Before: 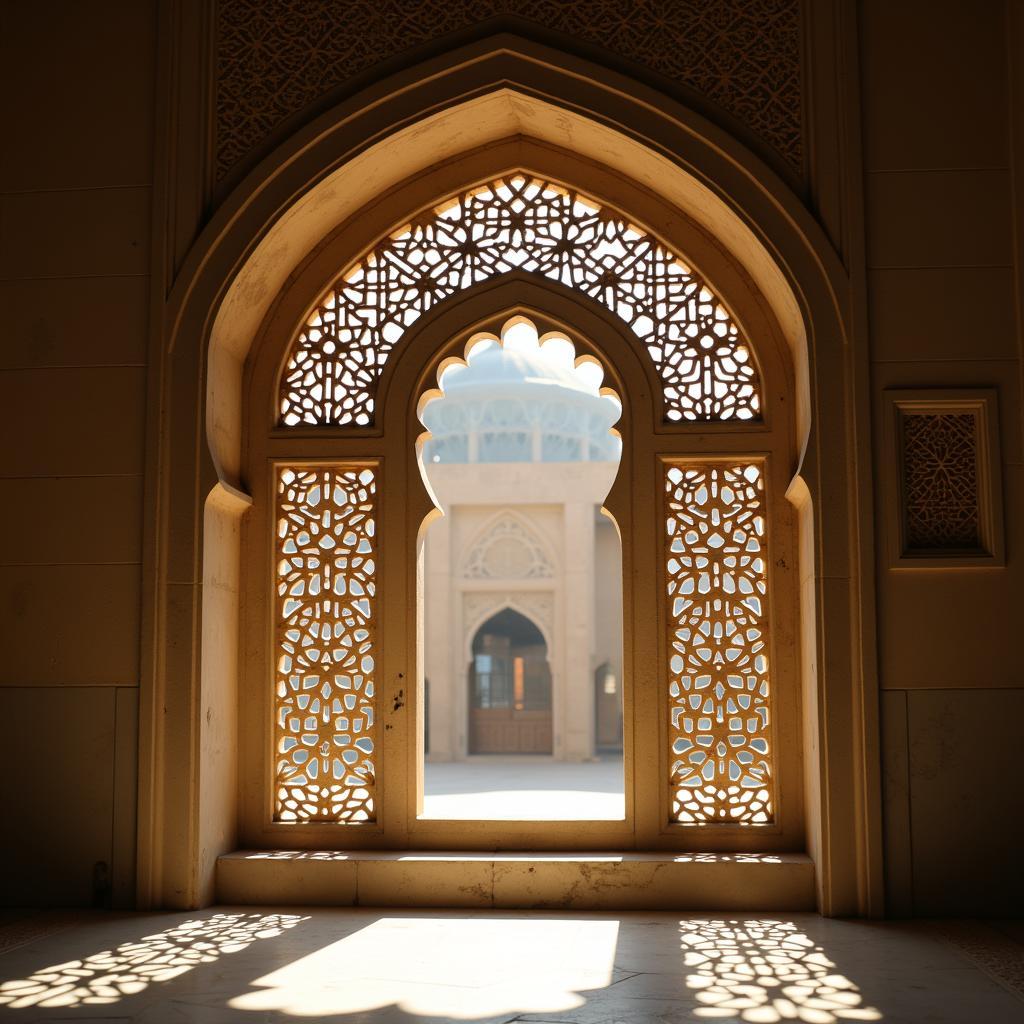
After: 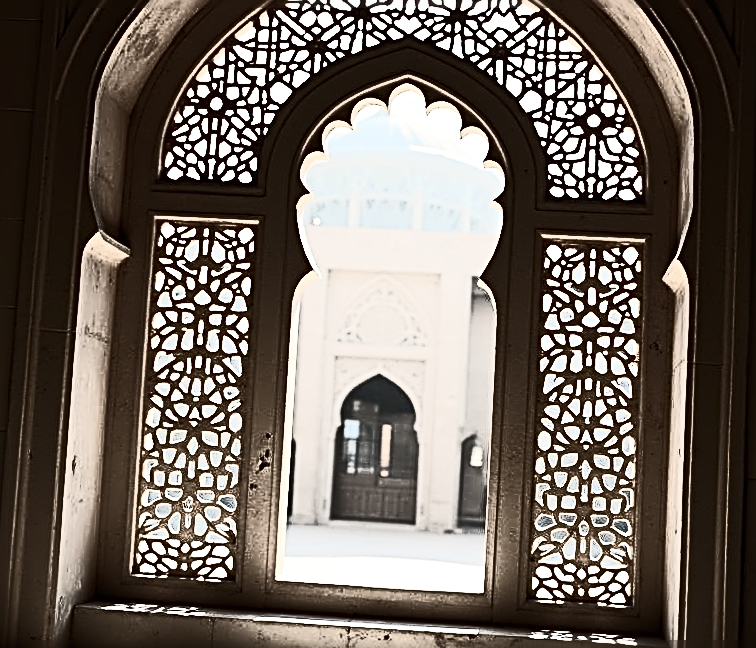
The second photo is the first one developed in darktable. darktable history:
crop and rotate: angle -3.44°, left 9.817%, top 21.176%, right 12.024%, bottom 11.842%
contrast brightness saturation: contrast 0.293
tone equalizer: edges refinement/feathering 500, mask exposure compensation -1.57 EV, preserve details no
color zones: curves: ch1 [(0.238, 0.163) (0.476, 0.2) (0.733, 0.322) (0.848, 0.134)]
sharpen: radius 3.187, amount 1.723
tone curve: curves: ch0 [(0, 0) (0.427, 0.375) (0.616, 0.801) (1, 1)], color space Lab, independent channels, preserve colors none
